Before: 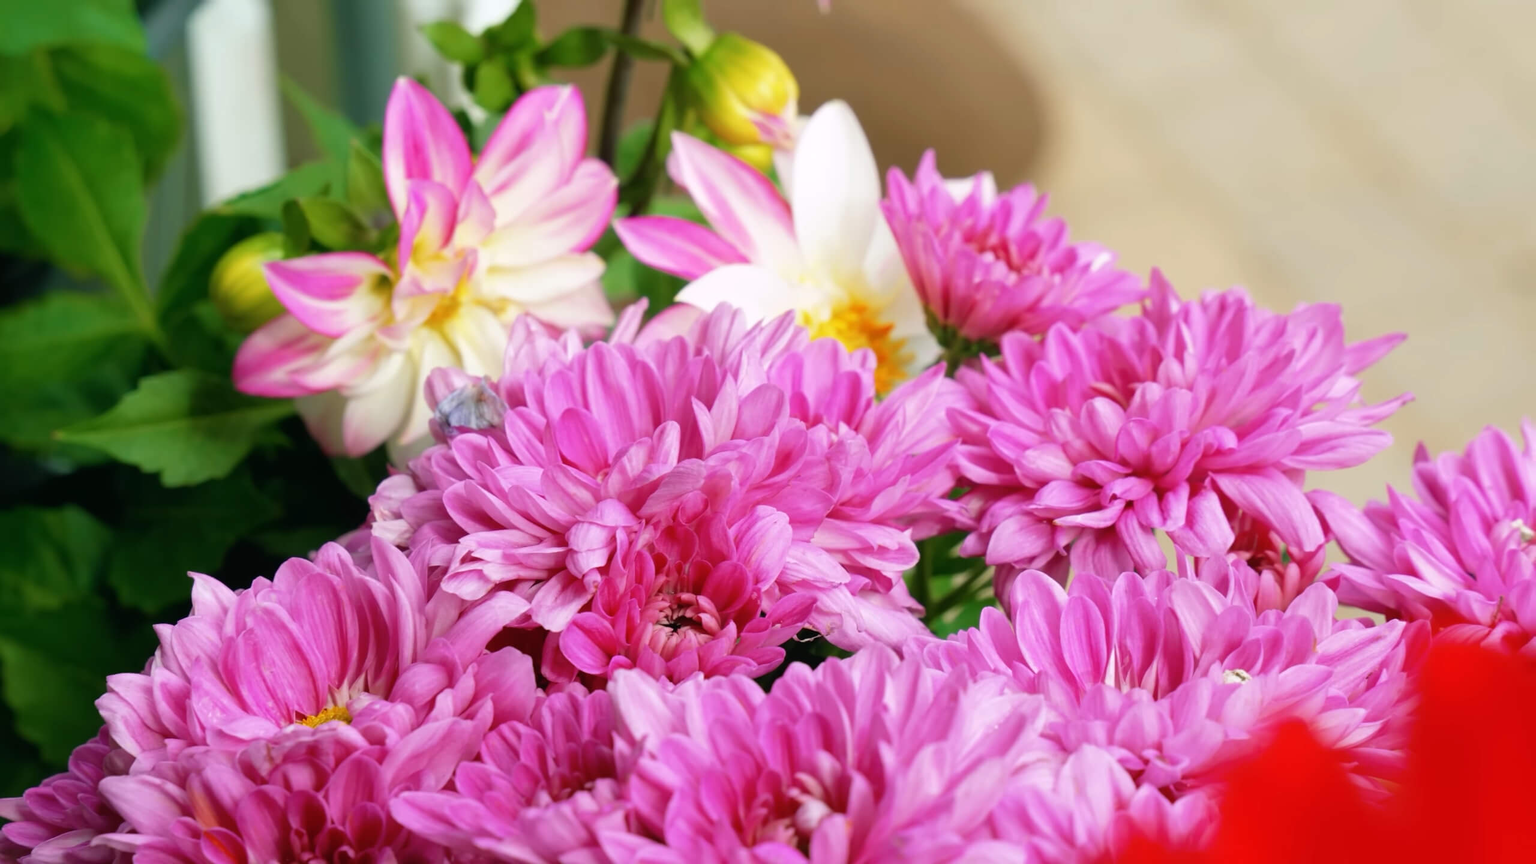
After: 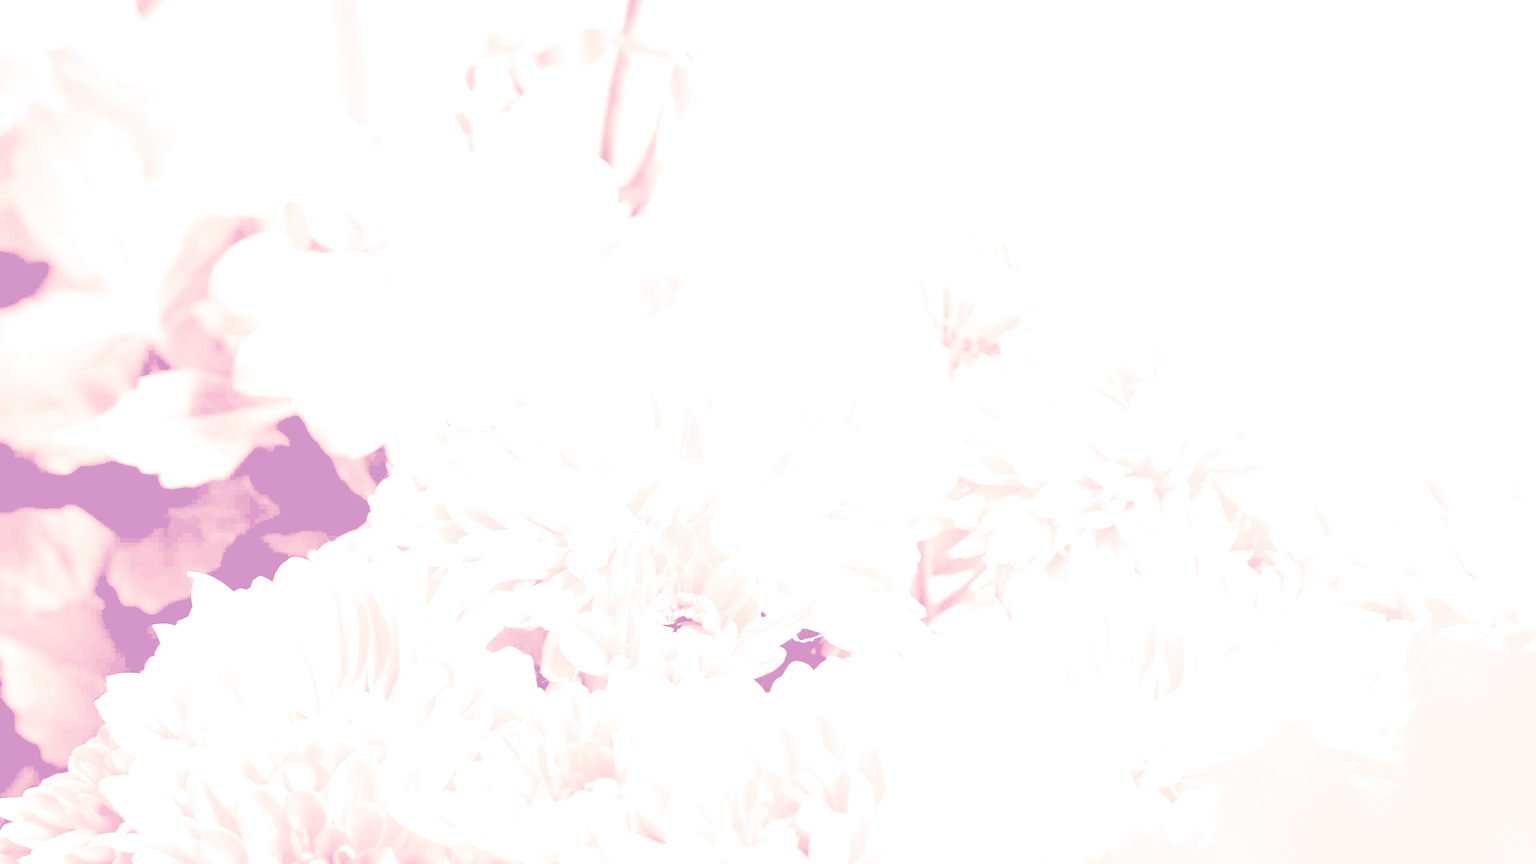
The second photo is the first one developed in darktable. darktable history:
exposure: black level correction 0.001, exposure 1.84 EV, compensate highlight preservation false
base curve: curves: ch0 [(0, 0) (0.028, 0.03) (0.121, 0.232) (0.46, 0.748) (0.859, 0.968) (1, 1)], preserve colors none
colorize: hue 331.2°, saturation 75%, source mix 30.28%, lightness 70.52%, version 1
rgb levels: levels [[0.027, 0.429, 0.996], [0, 0.5, 1], [0, 0.5, 1]]
split-toning: shadows › hue 226.8°, shadows › saturation 0.56, highlights › hue 28.8°, balance -40, compress 0%
